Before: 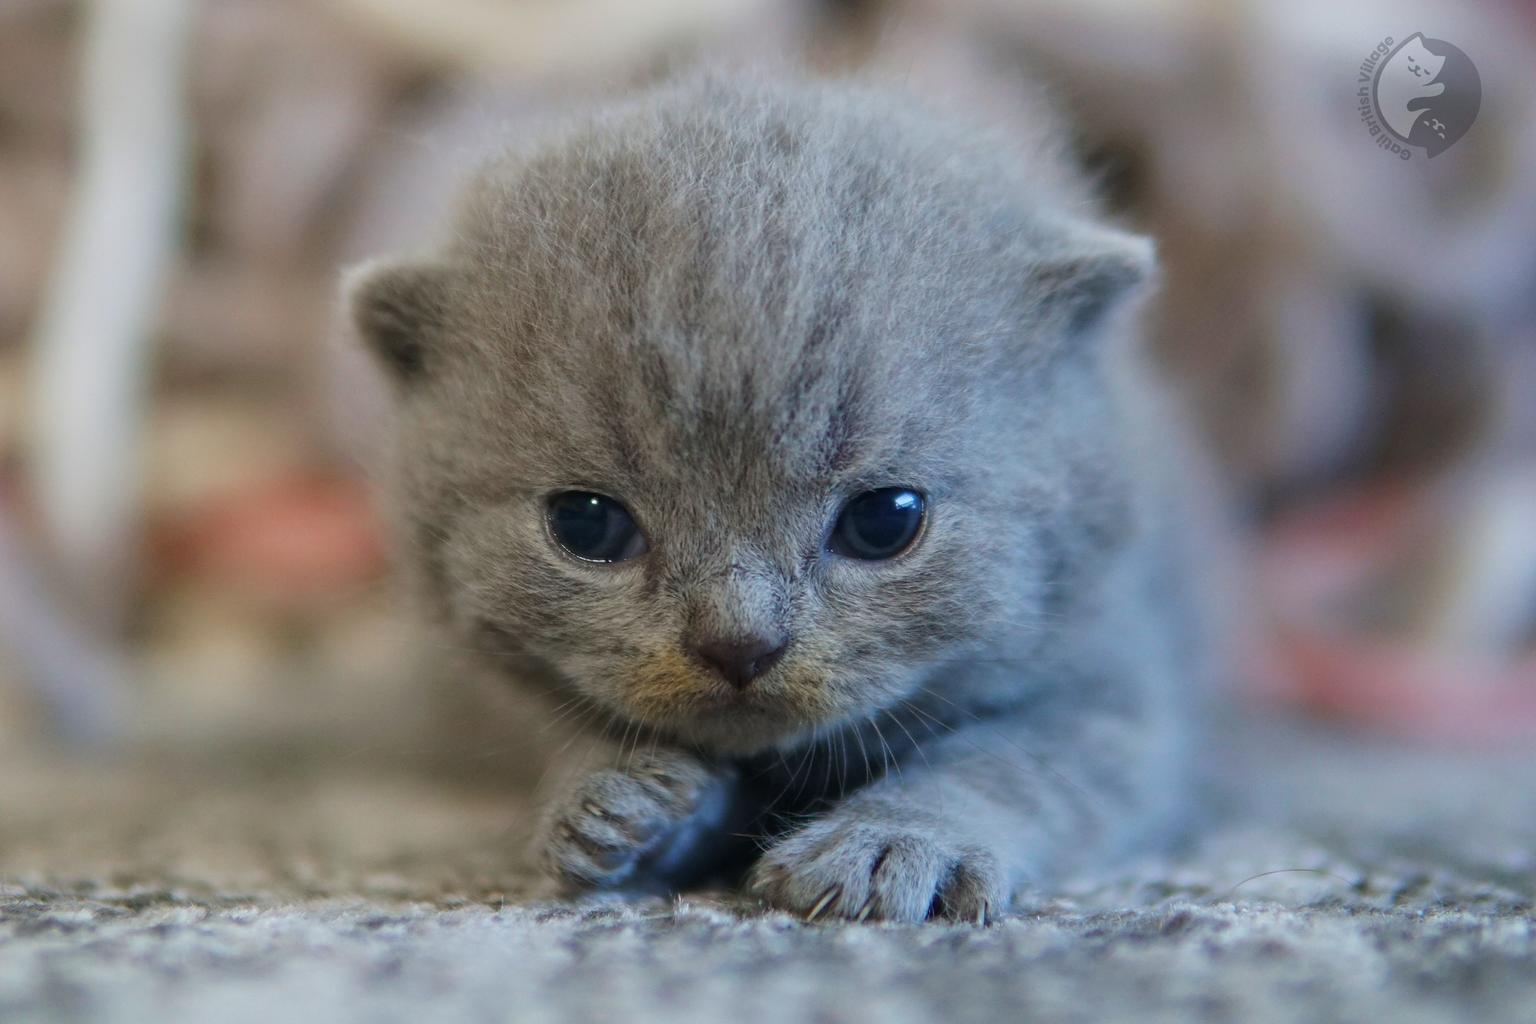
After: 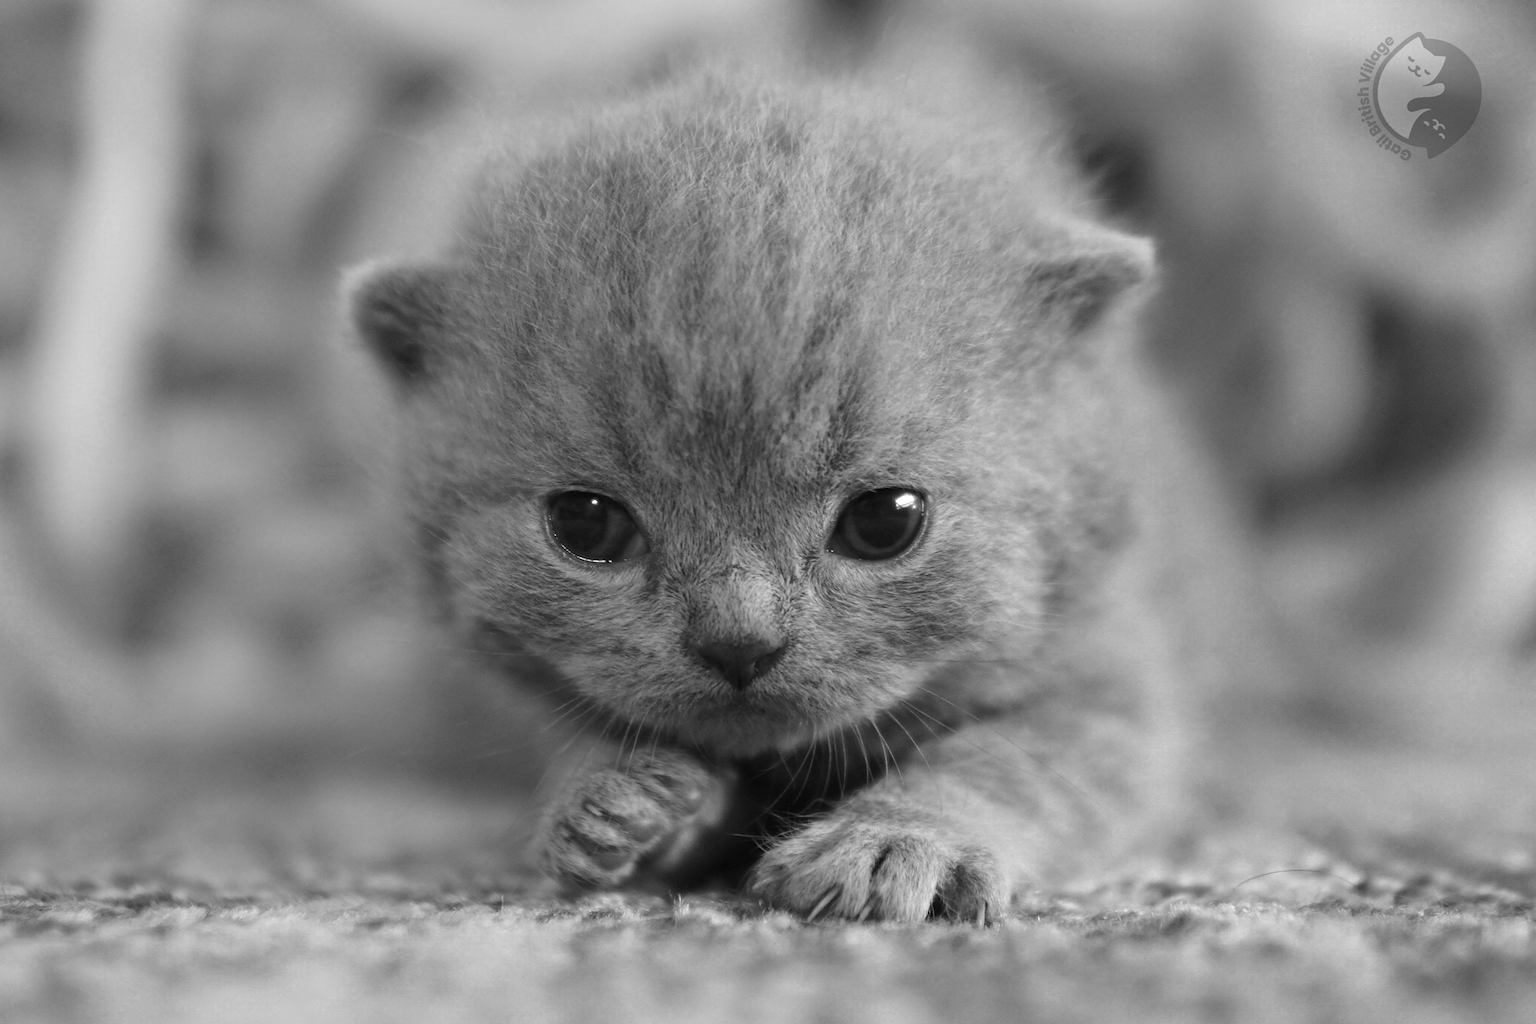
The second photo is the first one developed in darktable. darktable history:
monochrome: on, module defaults
color zones: curves: ch0 [(0.473, 0.374) (0.742, 0.784)]; ch1 [(0.354, 0.737) (0.742, 0.705)]; ch2 [(0.318, 0.421) (0.758, 0.532)]
color correction: highlights a* 5.81, highlights b* 4.84
